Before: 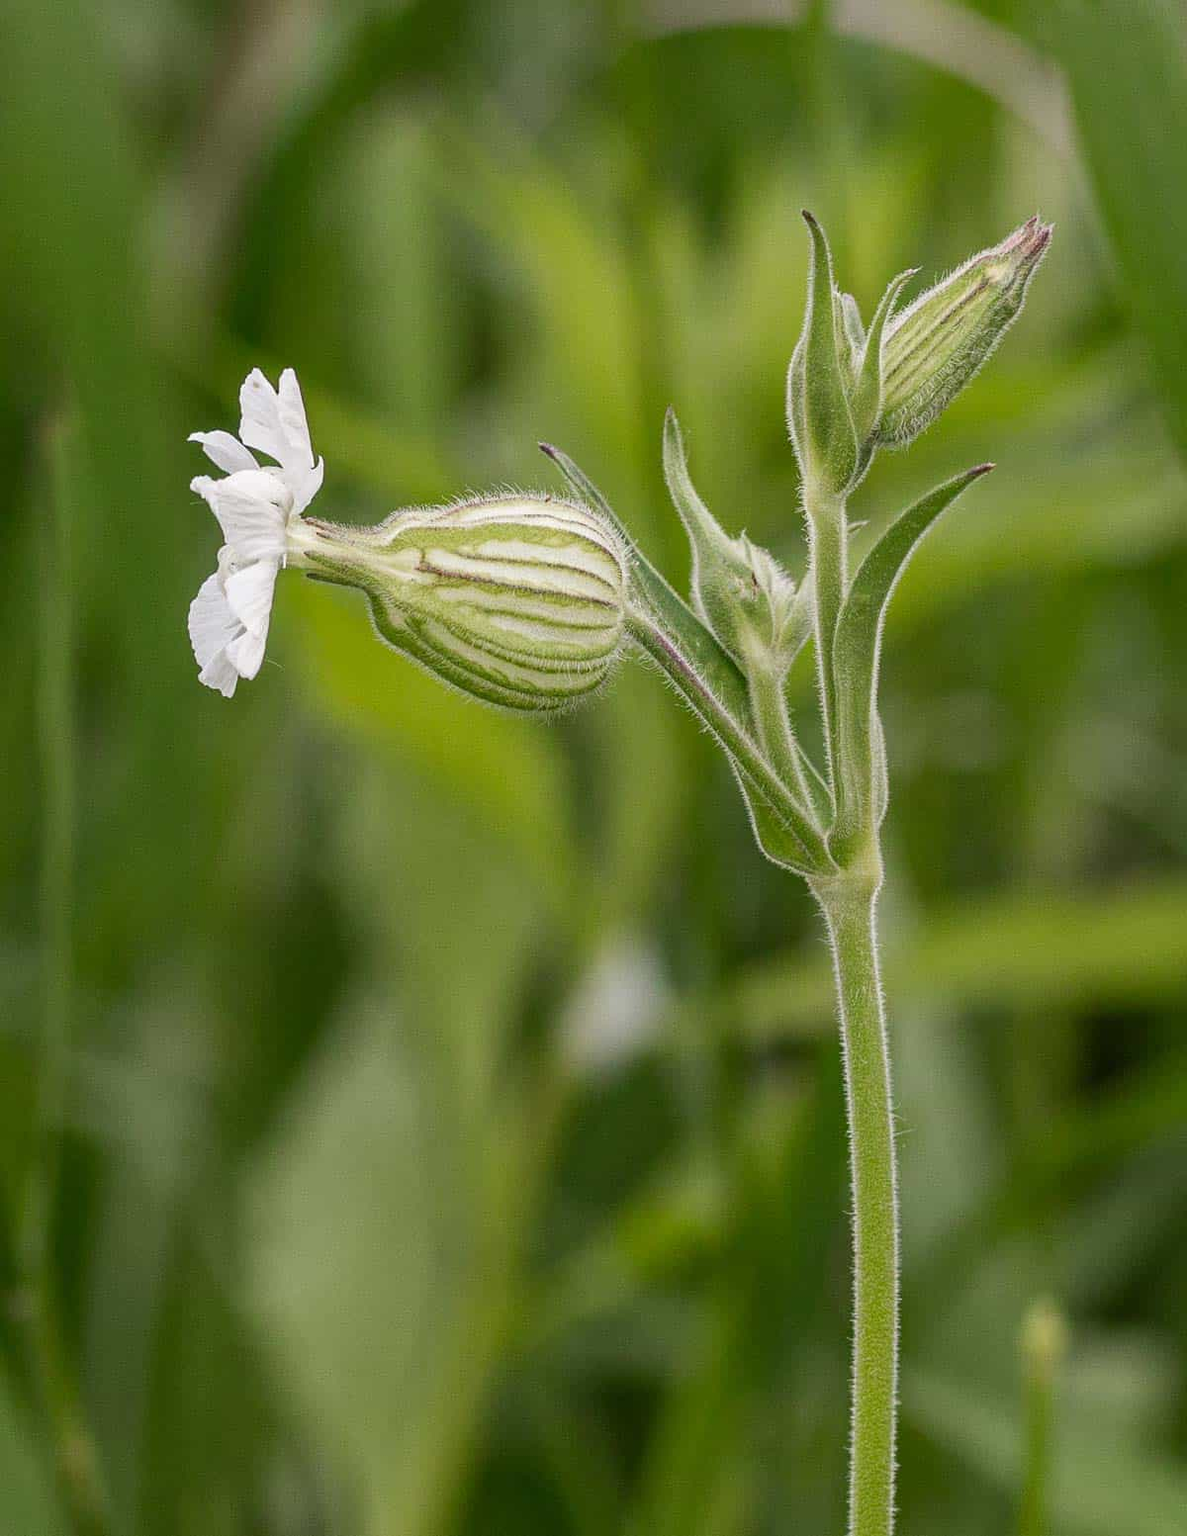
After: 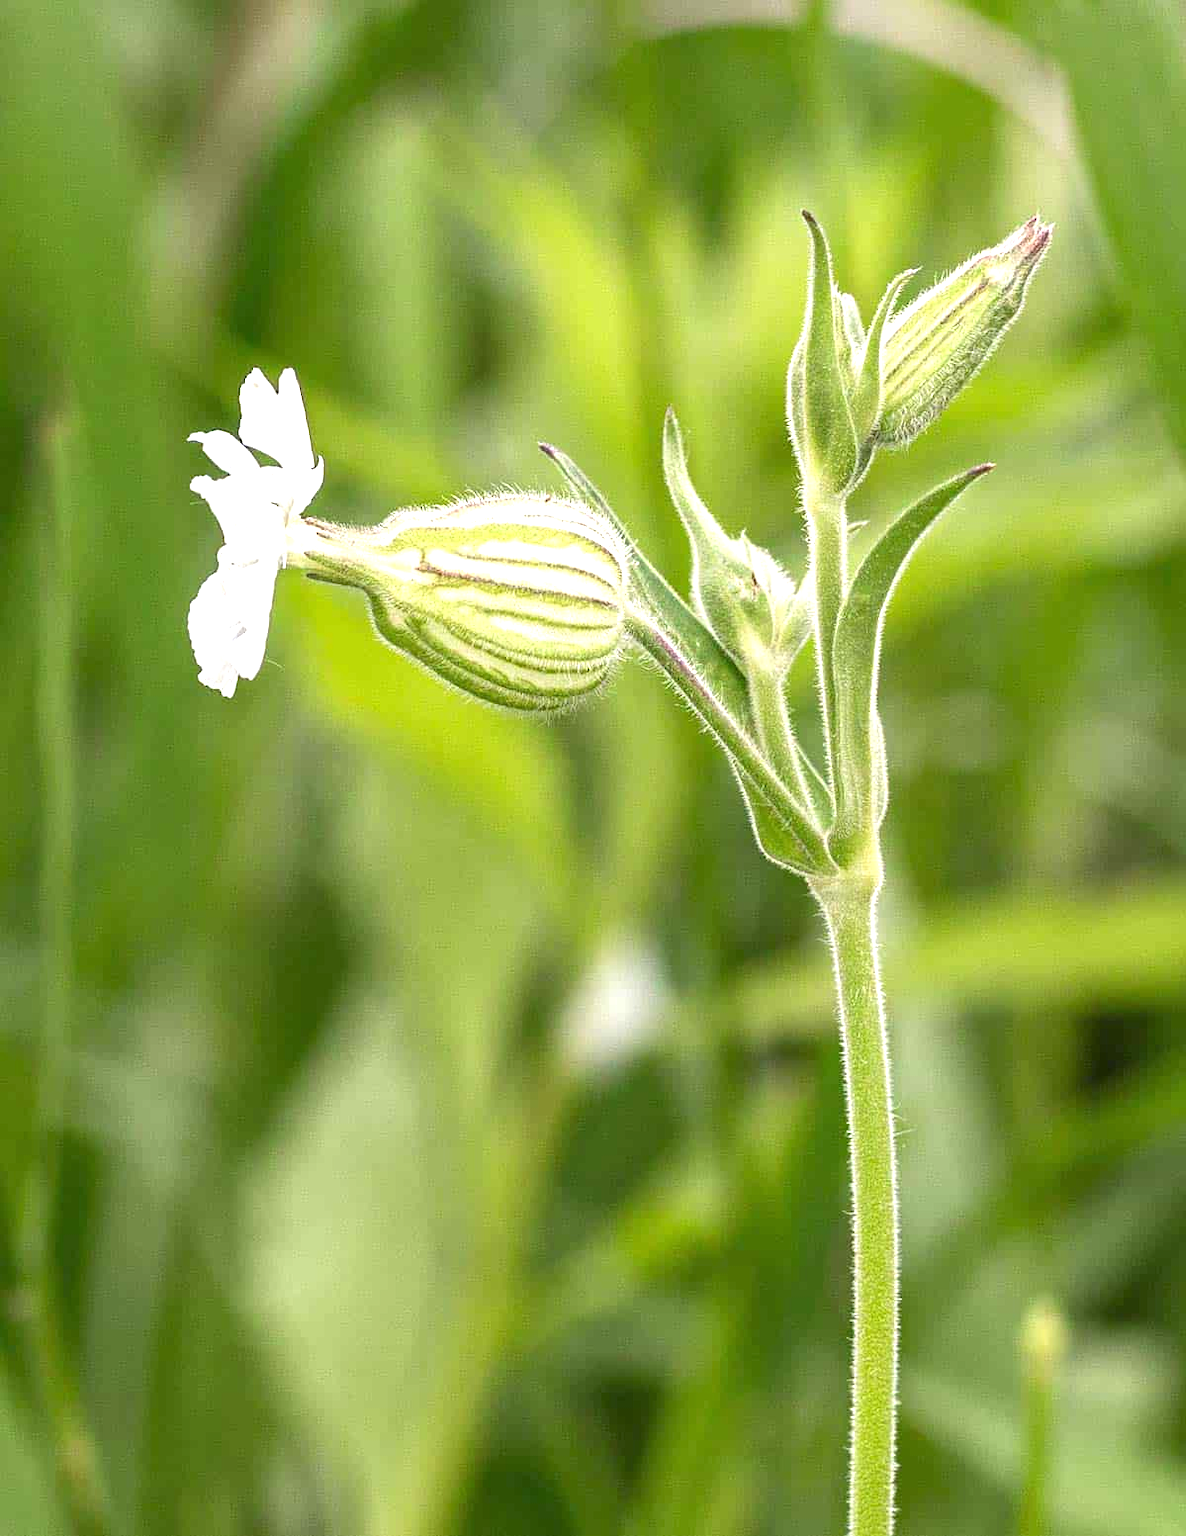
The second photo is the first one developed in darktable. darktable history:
exposure: black level correction 0, exposure 1.2 EV, compensate highlight preservation false
